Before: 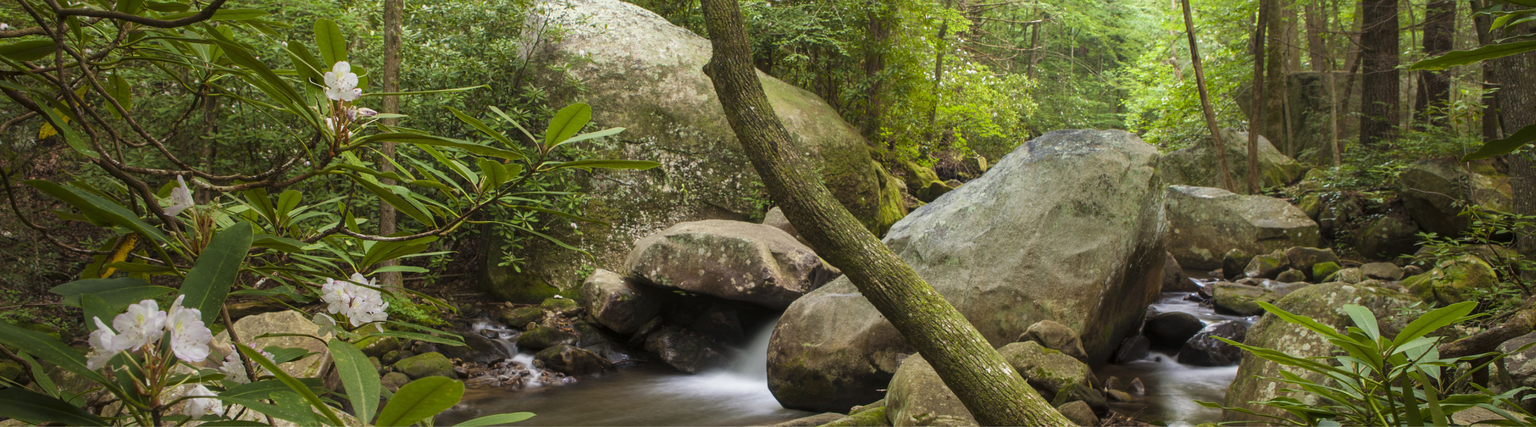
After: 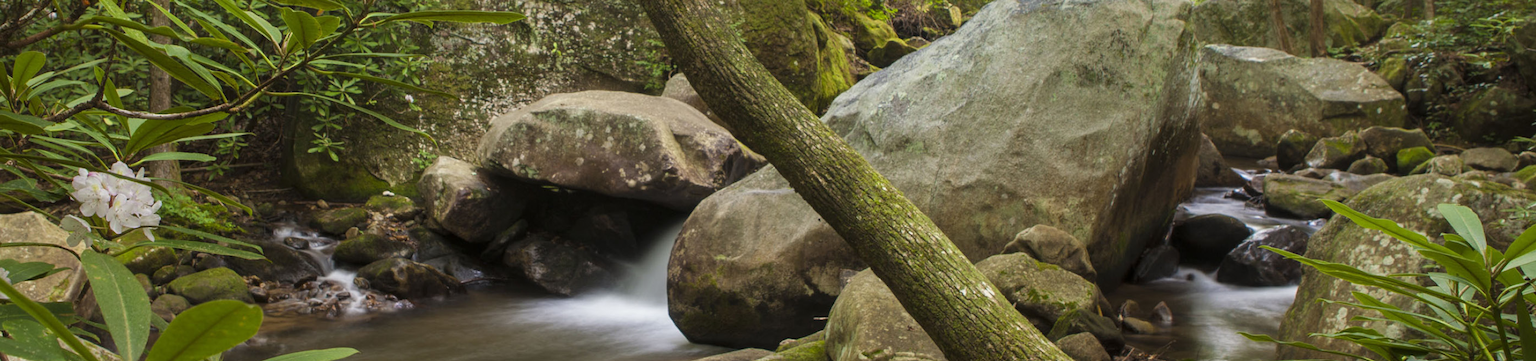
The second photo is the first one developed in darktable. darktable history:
crop and rotate: left 17.457%, top 35.654%, right 7.728%, bottom 0.849%
